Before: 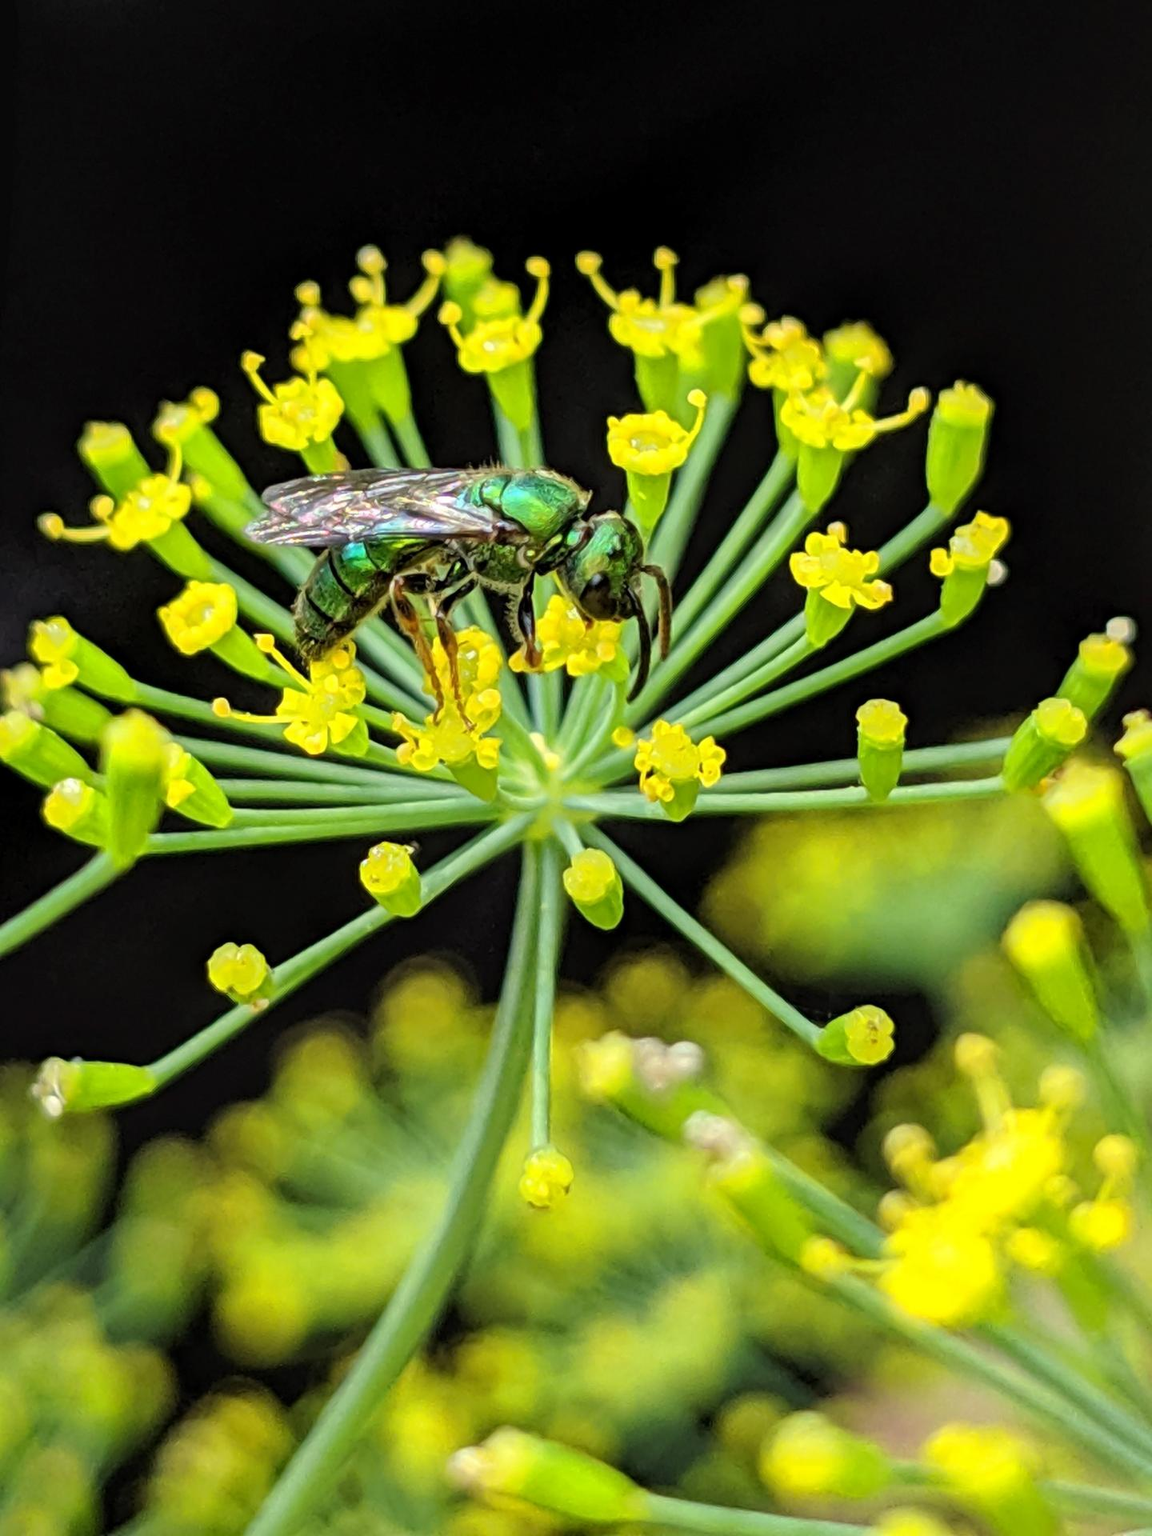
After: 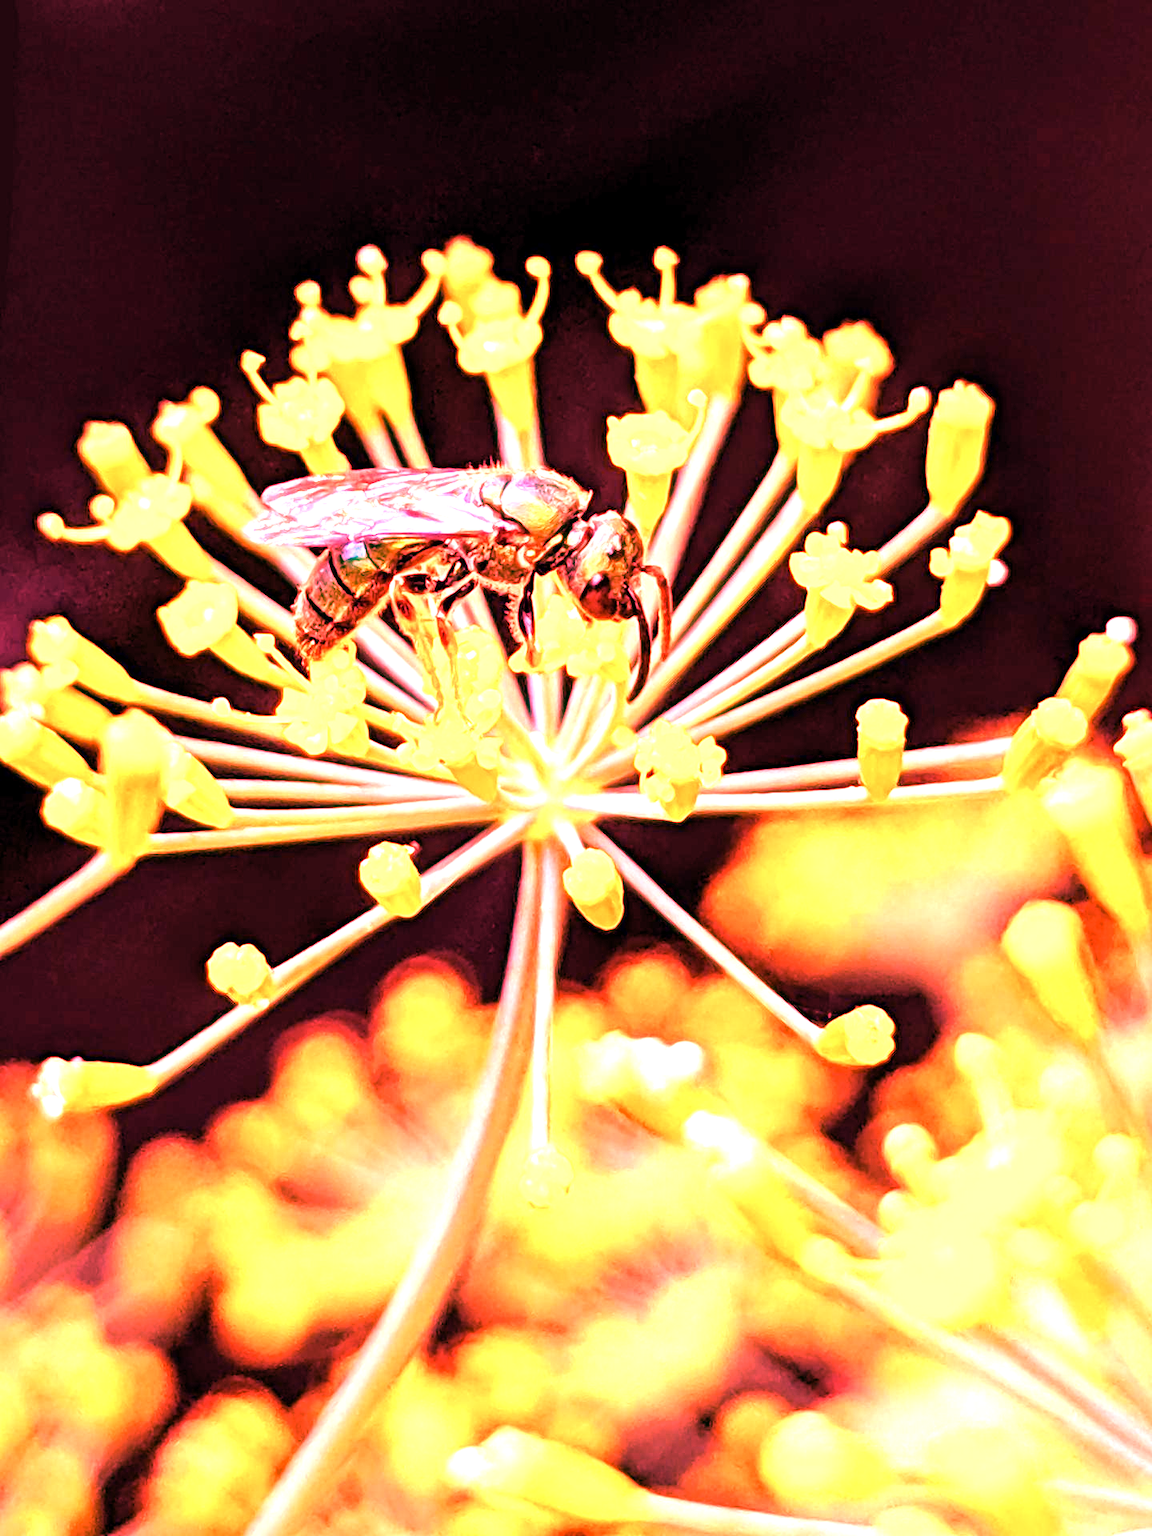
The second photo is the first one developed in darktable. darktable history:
white balance: red 4.26, blue 1.802
velvia: on, module defaults
